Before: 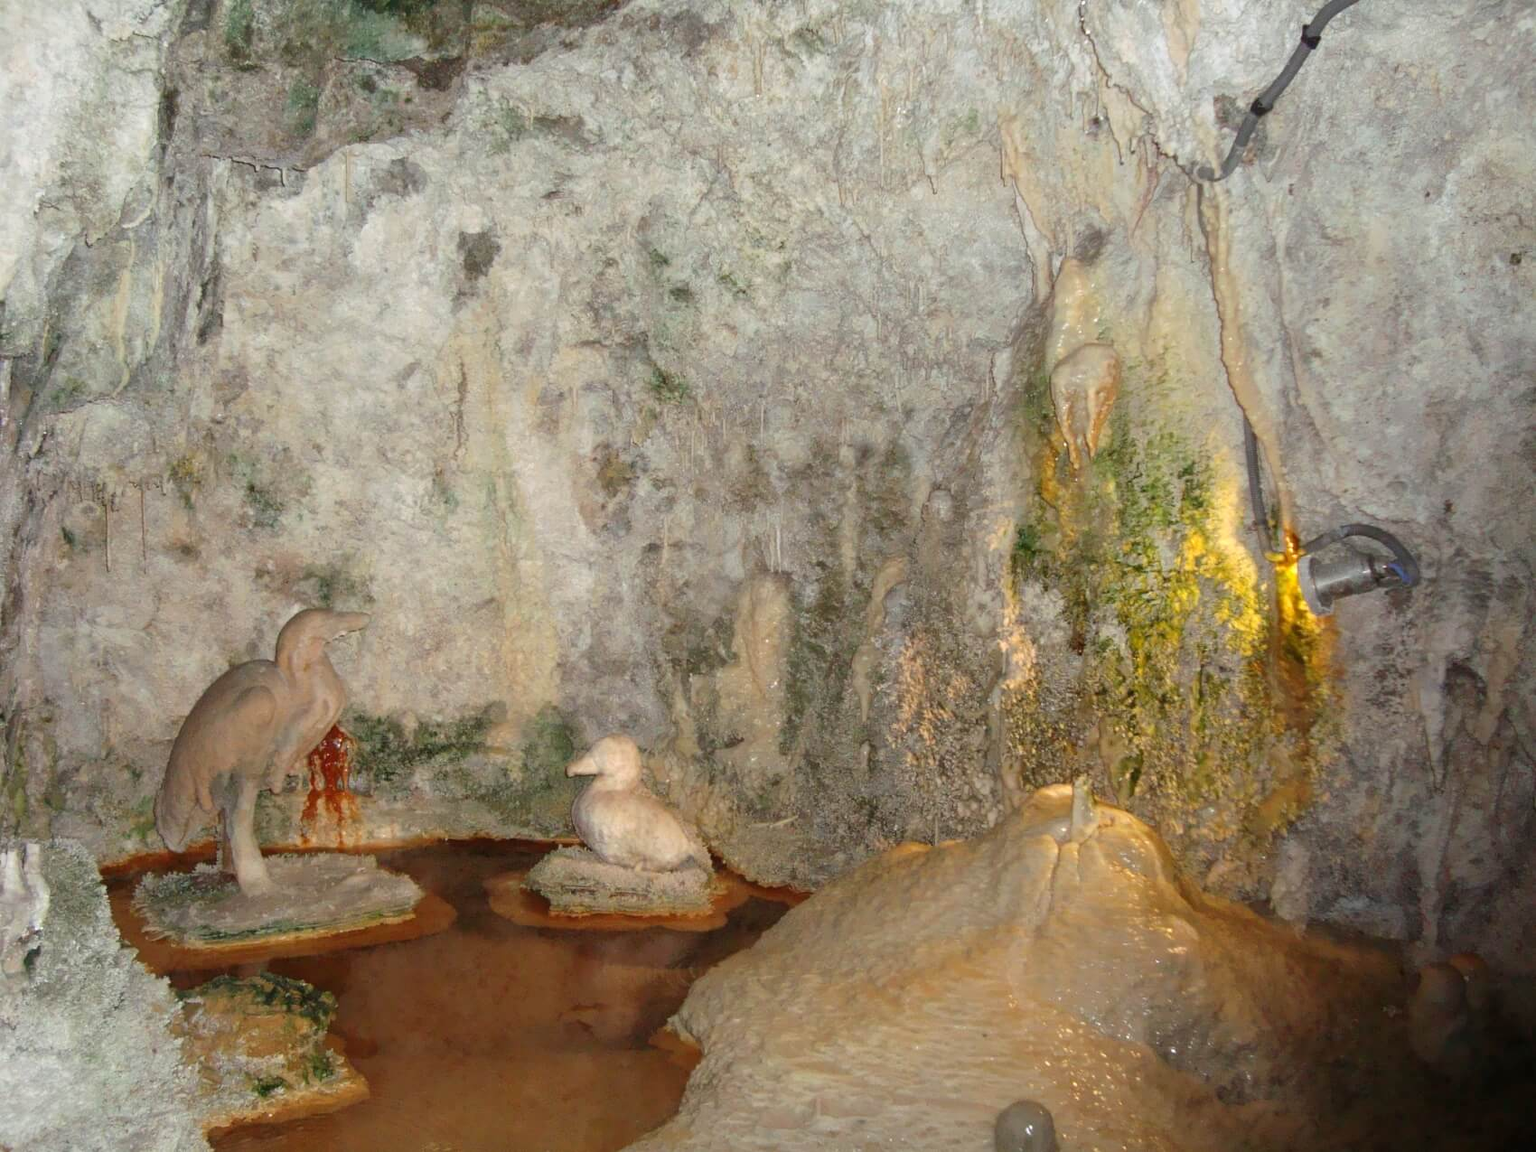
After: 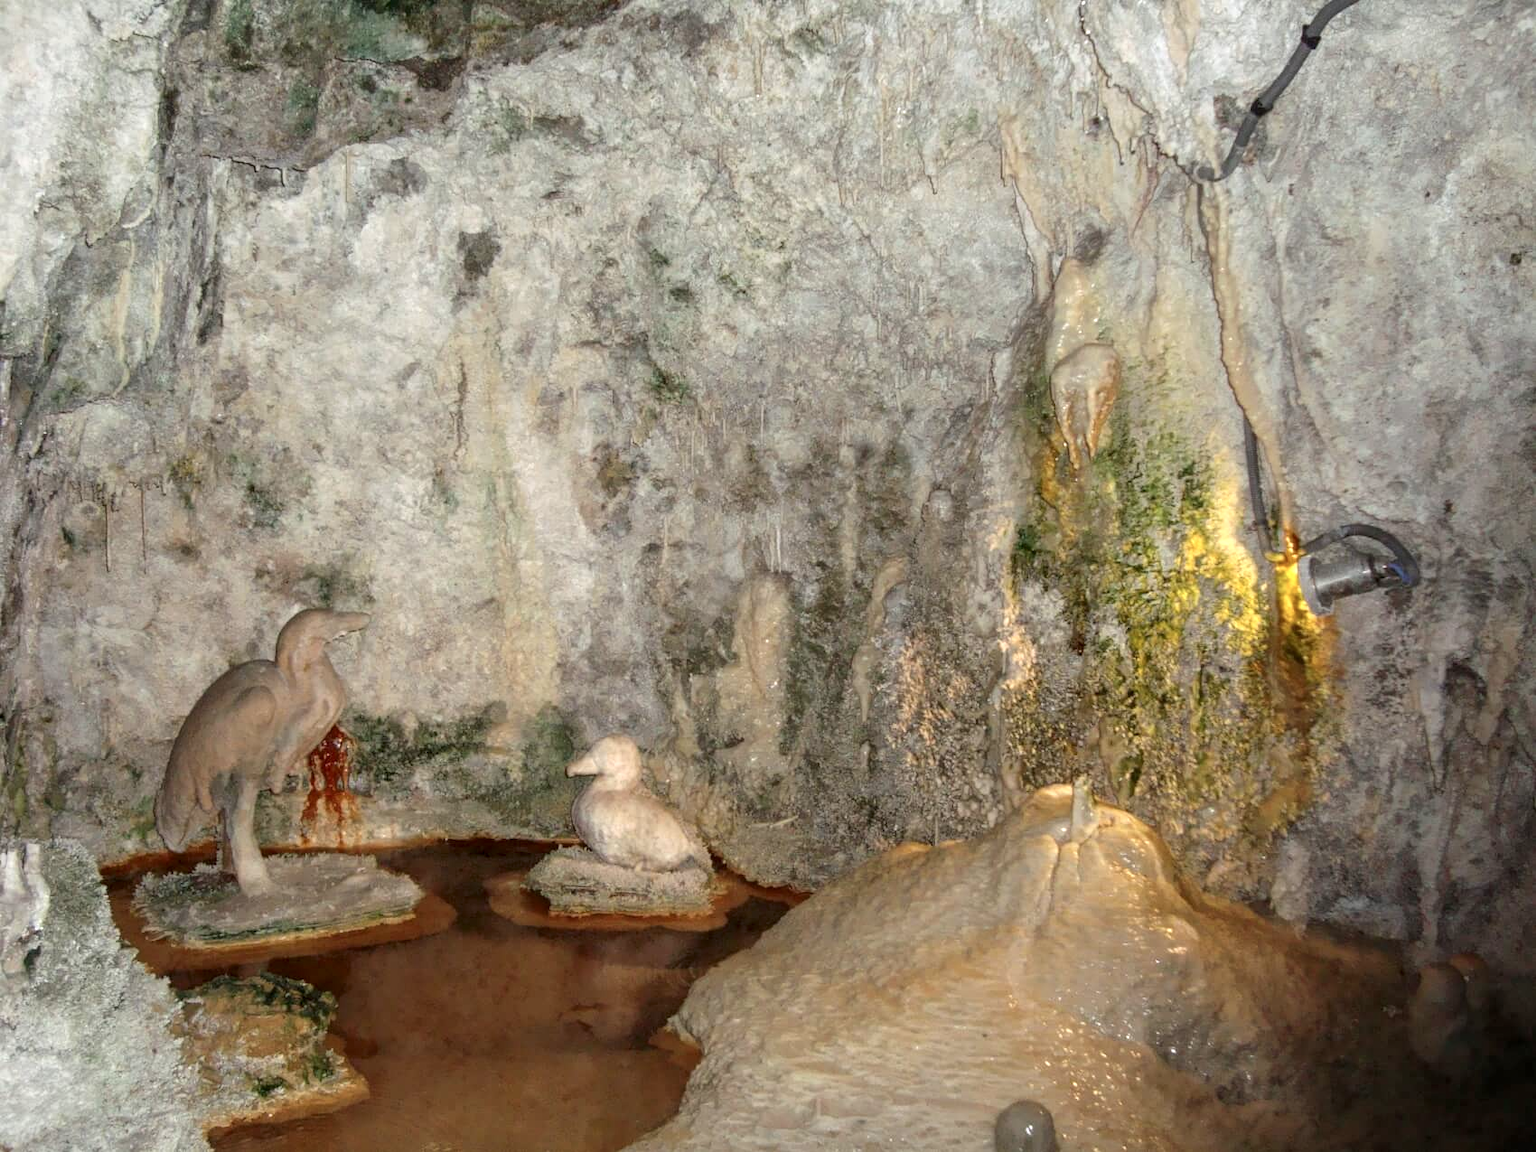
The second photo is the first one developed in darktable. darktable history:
tone curve: curves: ch0 [(0, 0.068) (1, 0.961)], preserve colors none
local contrast: detail 154%
